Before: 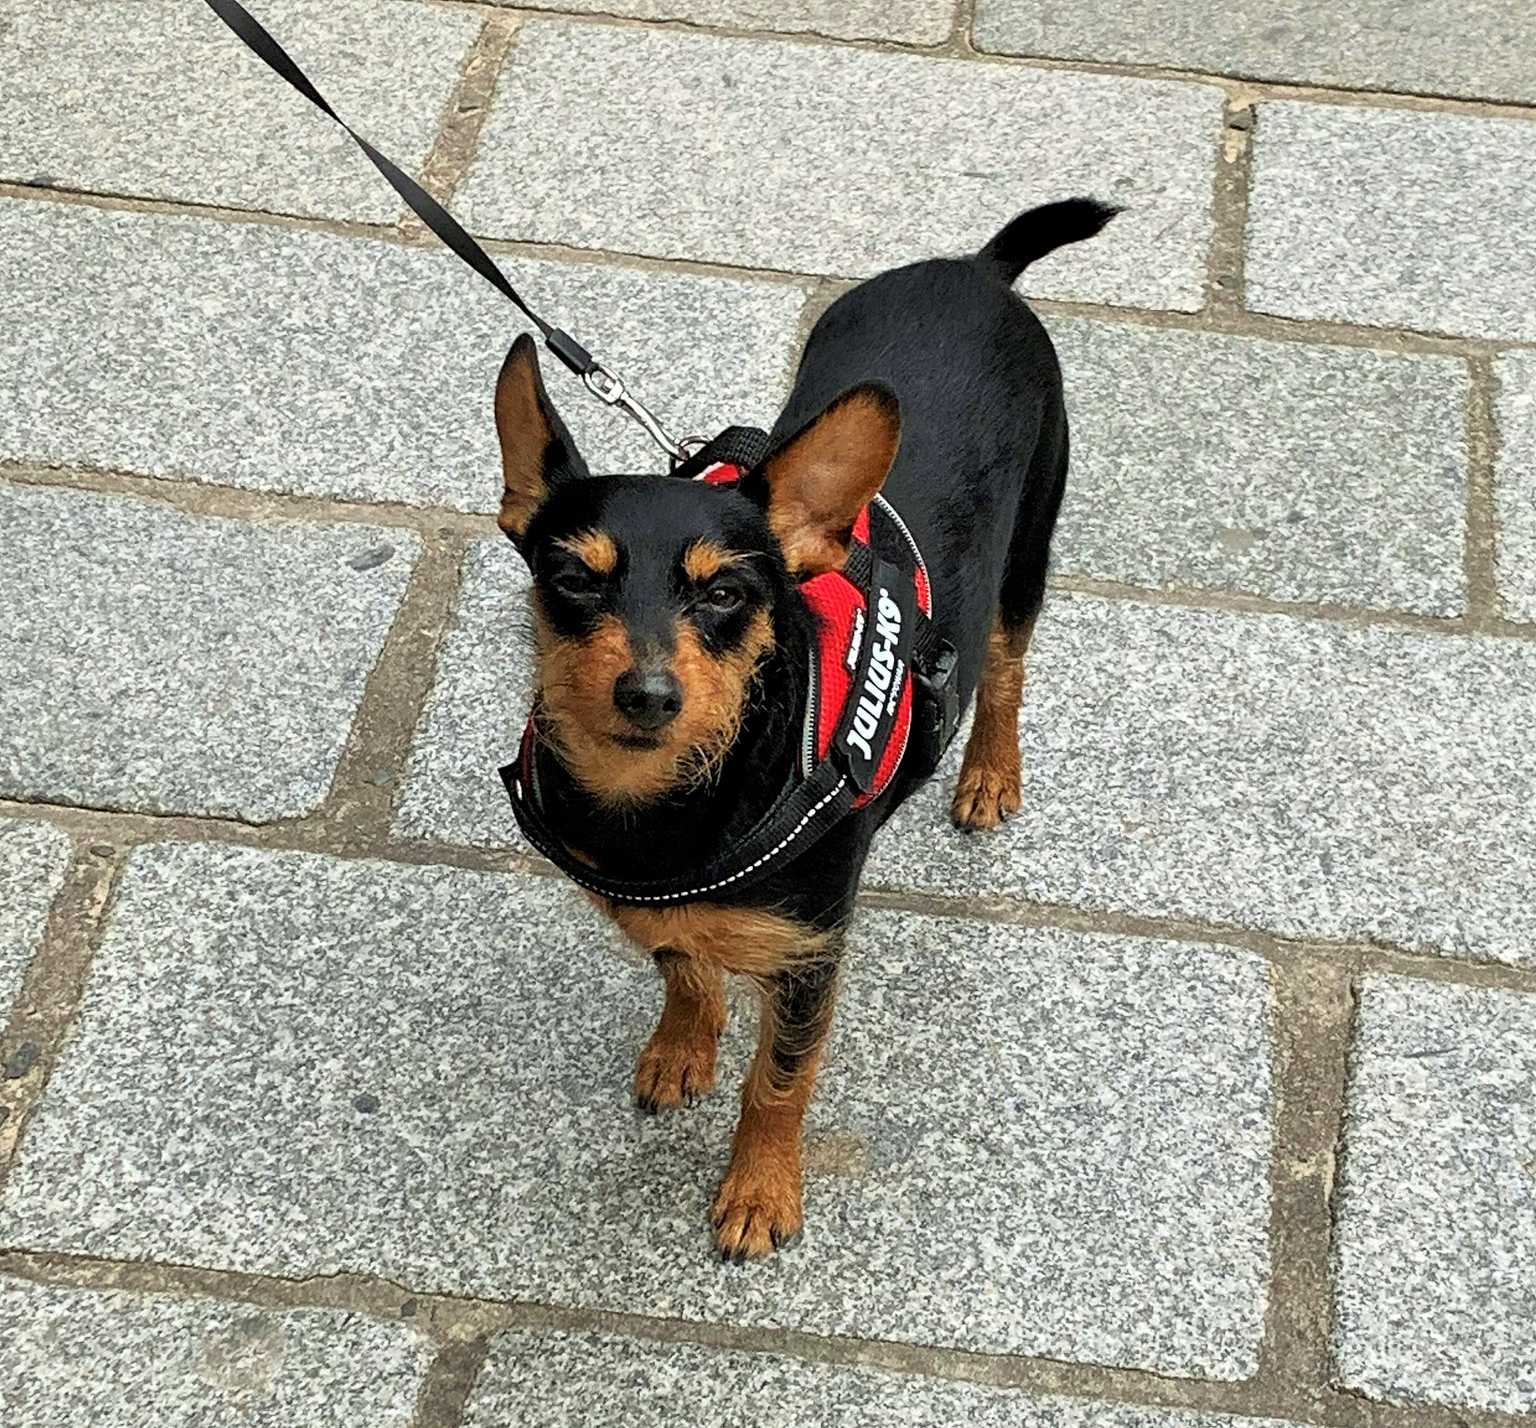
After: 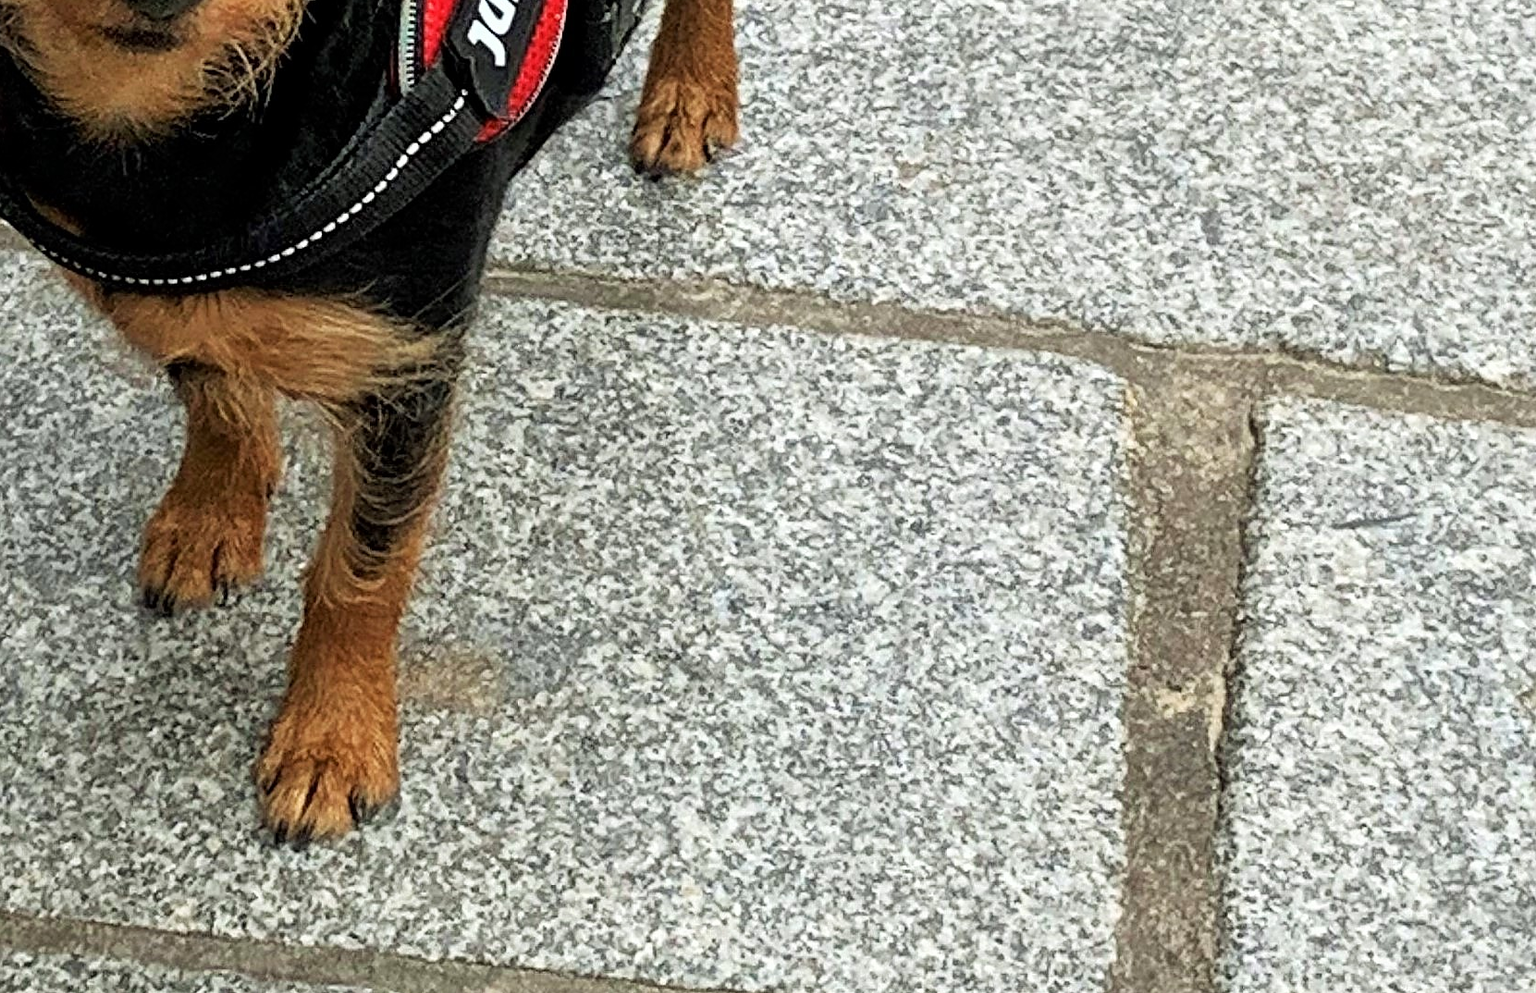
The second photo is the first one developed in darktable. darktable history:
crop and rotate: left 35.509%, top 50.238%, bottom 4.934%
